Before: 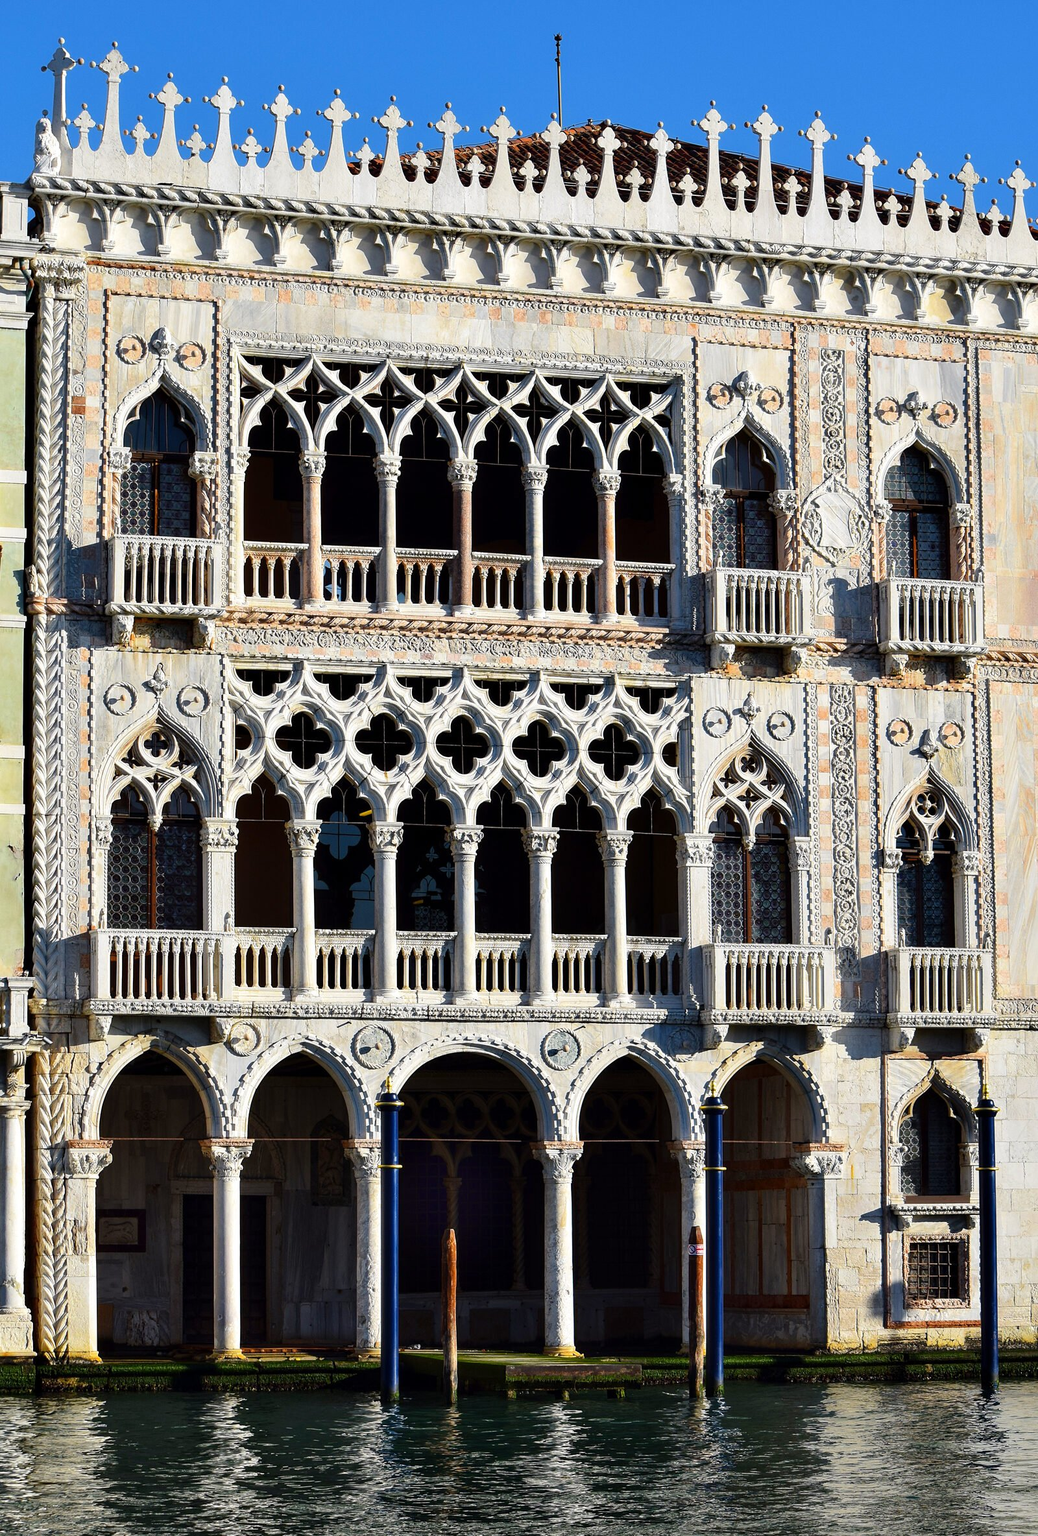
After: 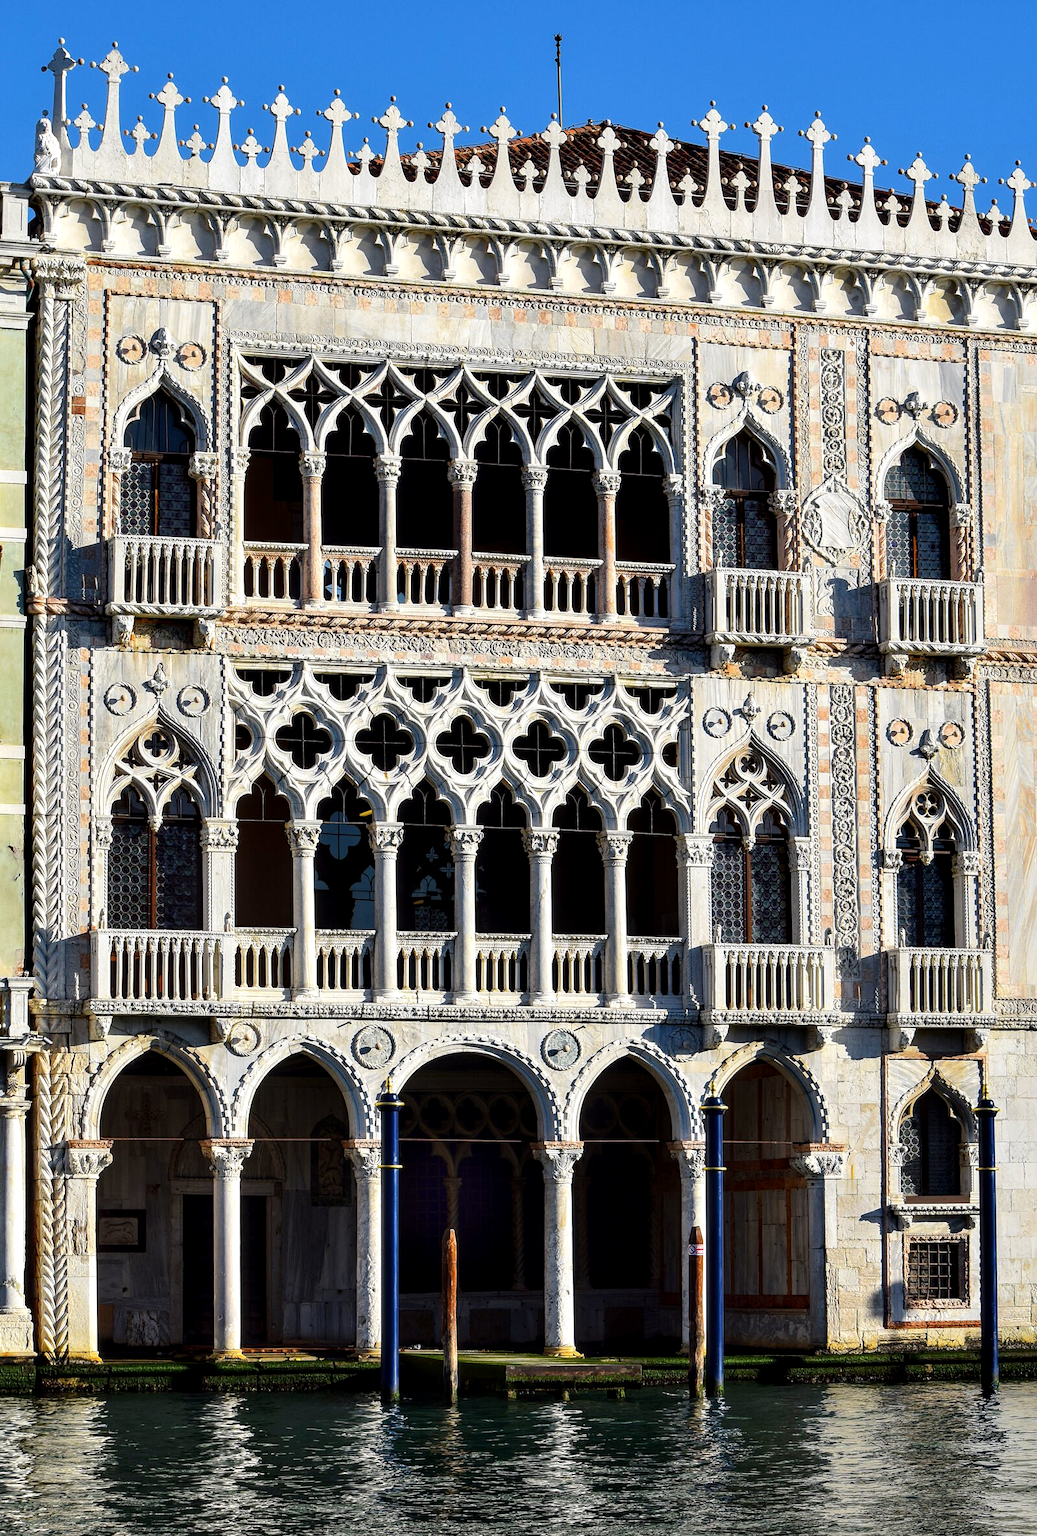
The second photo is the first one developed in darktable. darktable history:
local contrast: highlights 90%, shadows 79%
